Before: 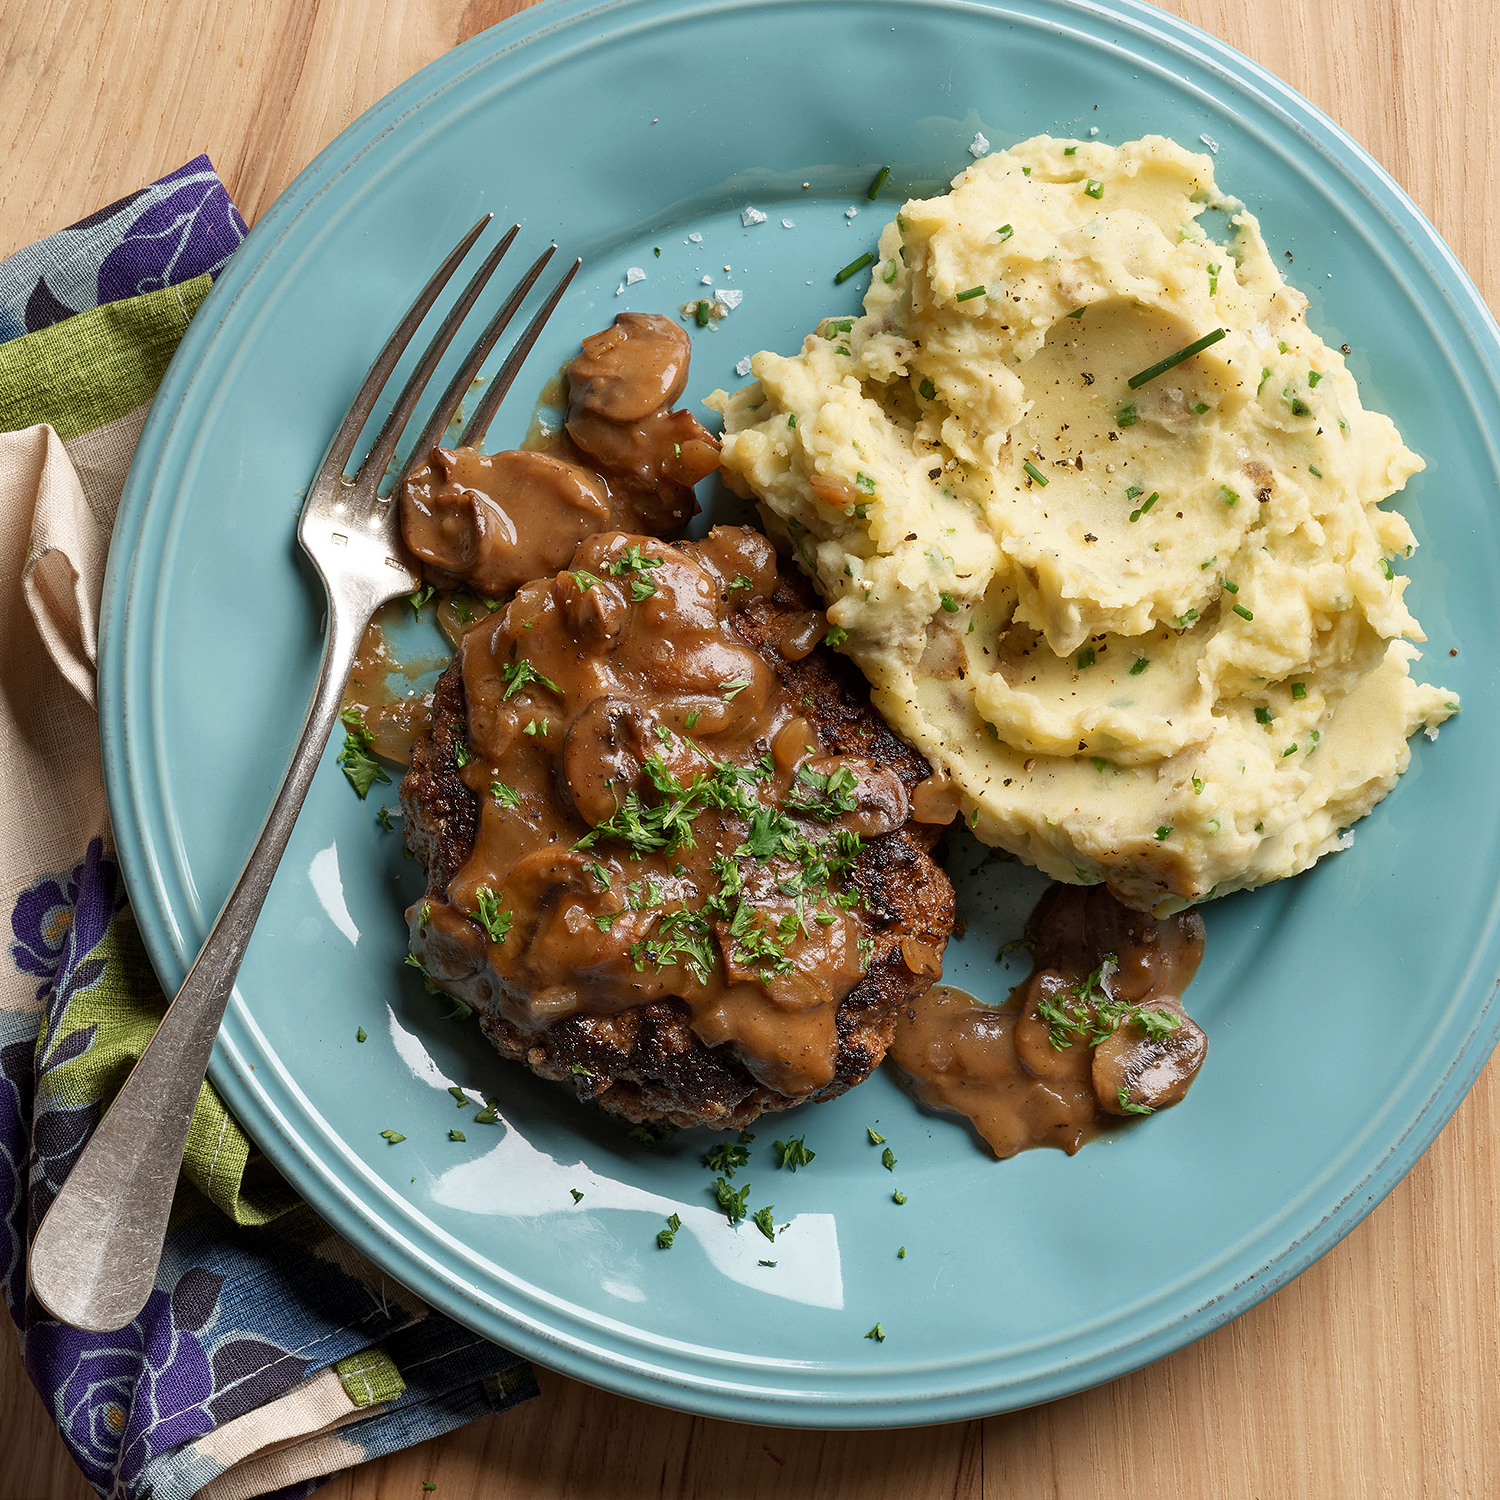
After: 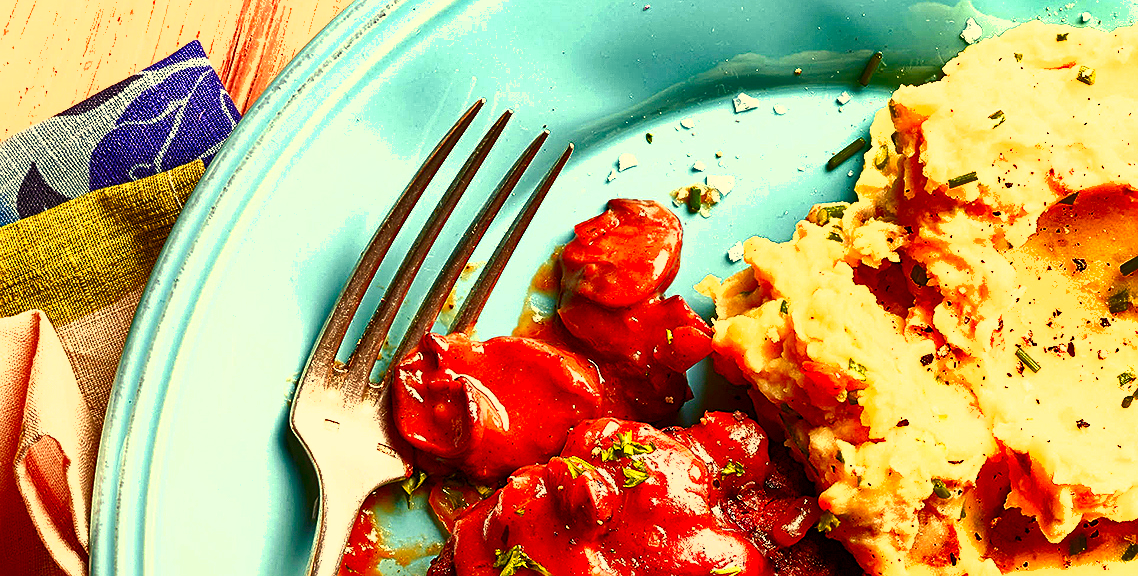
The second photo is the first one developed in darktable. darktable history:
crop: left 0.563%, top 7.636%, right 23.509%, bottom 53.928%
color correction: highlights a* 2.54, highlights b* 22.55
exposure: exposure 1 EV, compensate highlight preservation false
shadows and highlights: low approximation 0.01, soften with gaussian
sharpen: on, module defaults
color zones: curves: ch1 [(0.24, 0.634) (0.75, 0.5)]; ch2 [(0.253, 0.437) (0.745, 0.491)]
color balance rgb: perceptual saturation grading › global saturation 20%, perceptual saturation grading › highlights -25.263%, perceptual saturation grading › shadows 25.66%, perceptual brilliance grading › global brilliance 9.285%, perceptual brilliance grading › shadows 15.175%, global vibrance 14.458%
contrast brightness saturation: brightness -0.253, saturation 0.204
